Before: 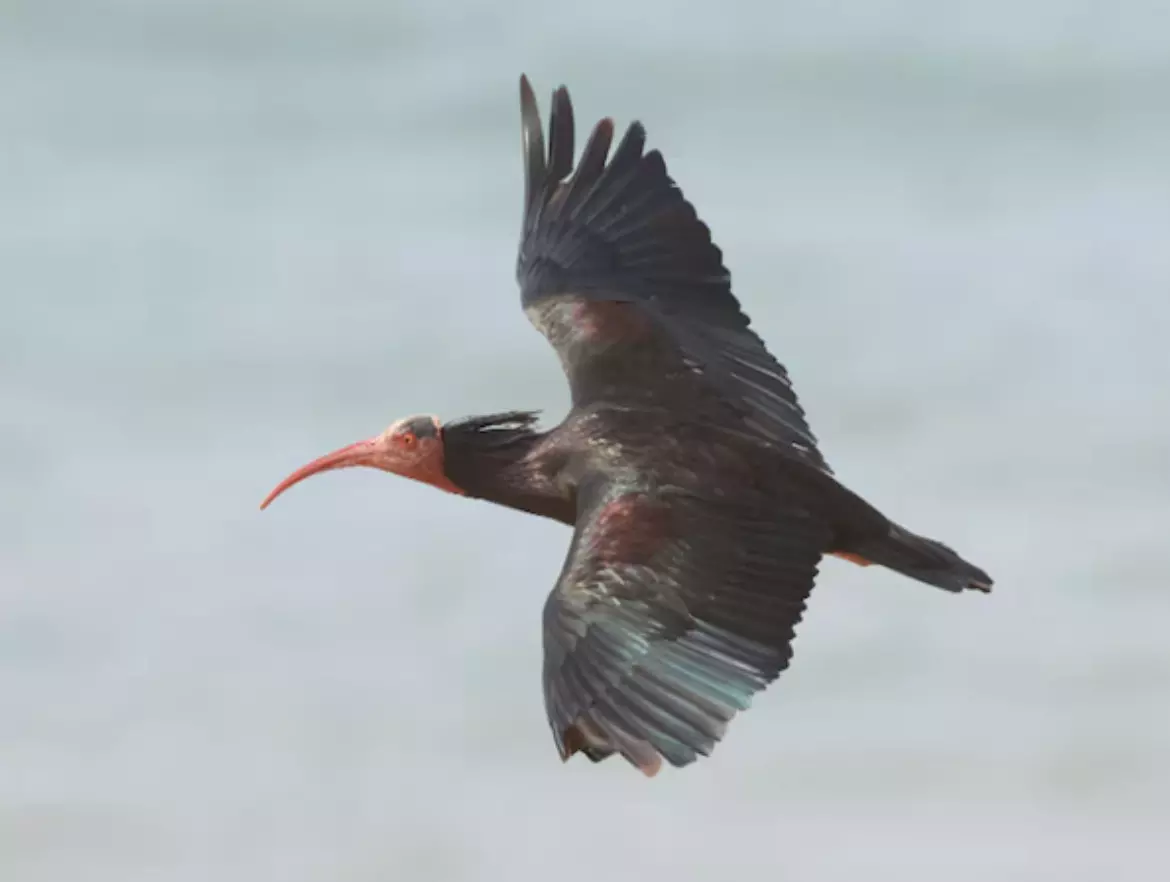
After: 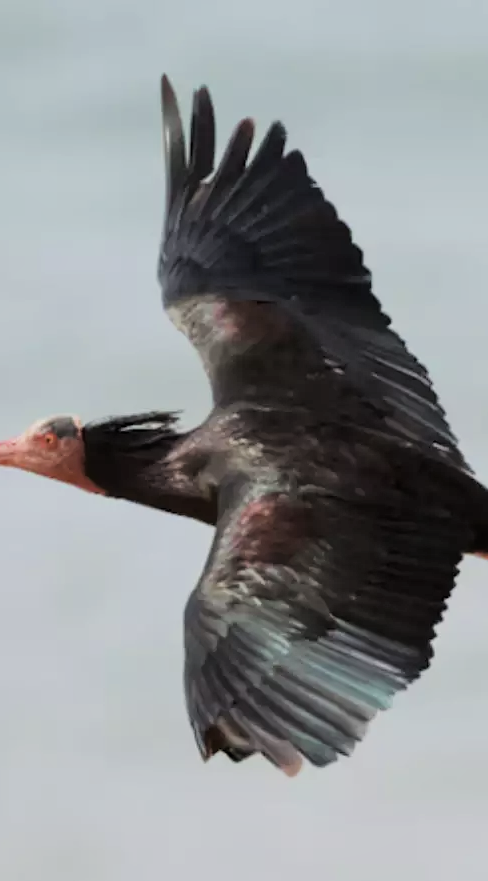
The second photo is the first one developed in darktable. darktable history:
filmic rgb: black relative exposure -5.14 EV, white relative exposure 3.98 EV, hardness 2.88, contrast 1.298, highlights saturation mix -9.88%, iterations of high-quality reconstruction 0
local contrast: mode bilateral grid, contrast 19, coarseness 51, detail 119%, midtone range 0.2
crop: left 30.763%, right 27.452%
